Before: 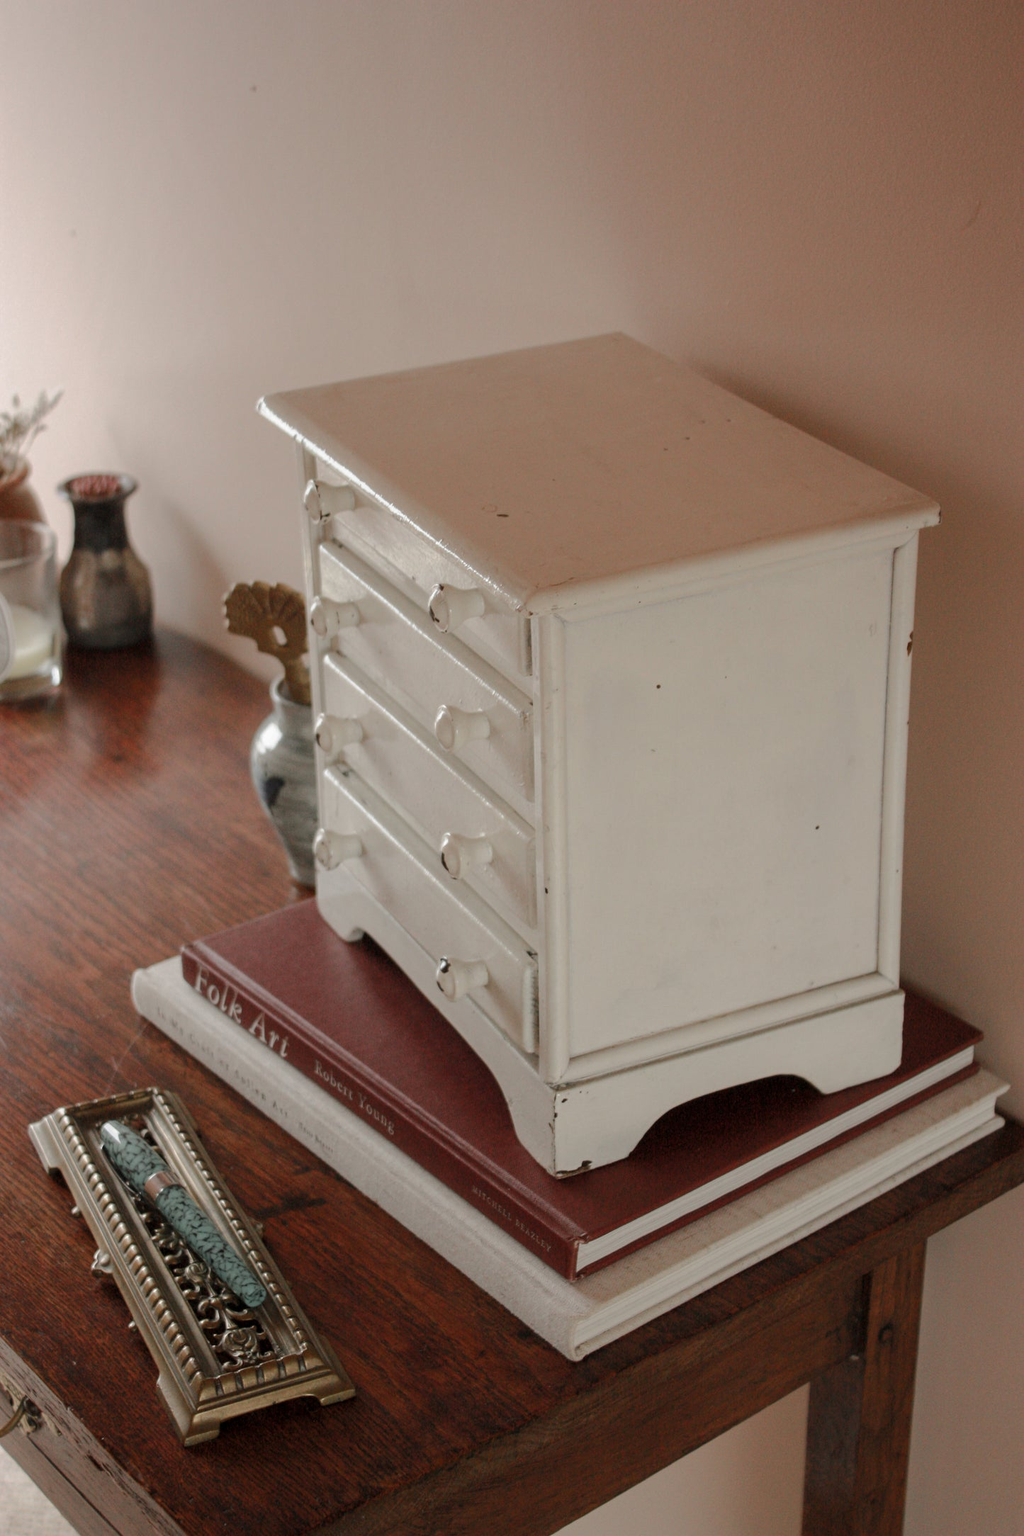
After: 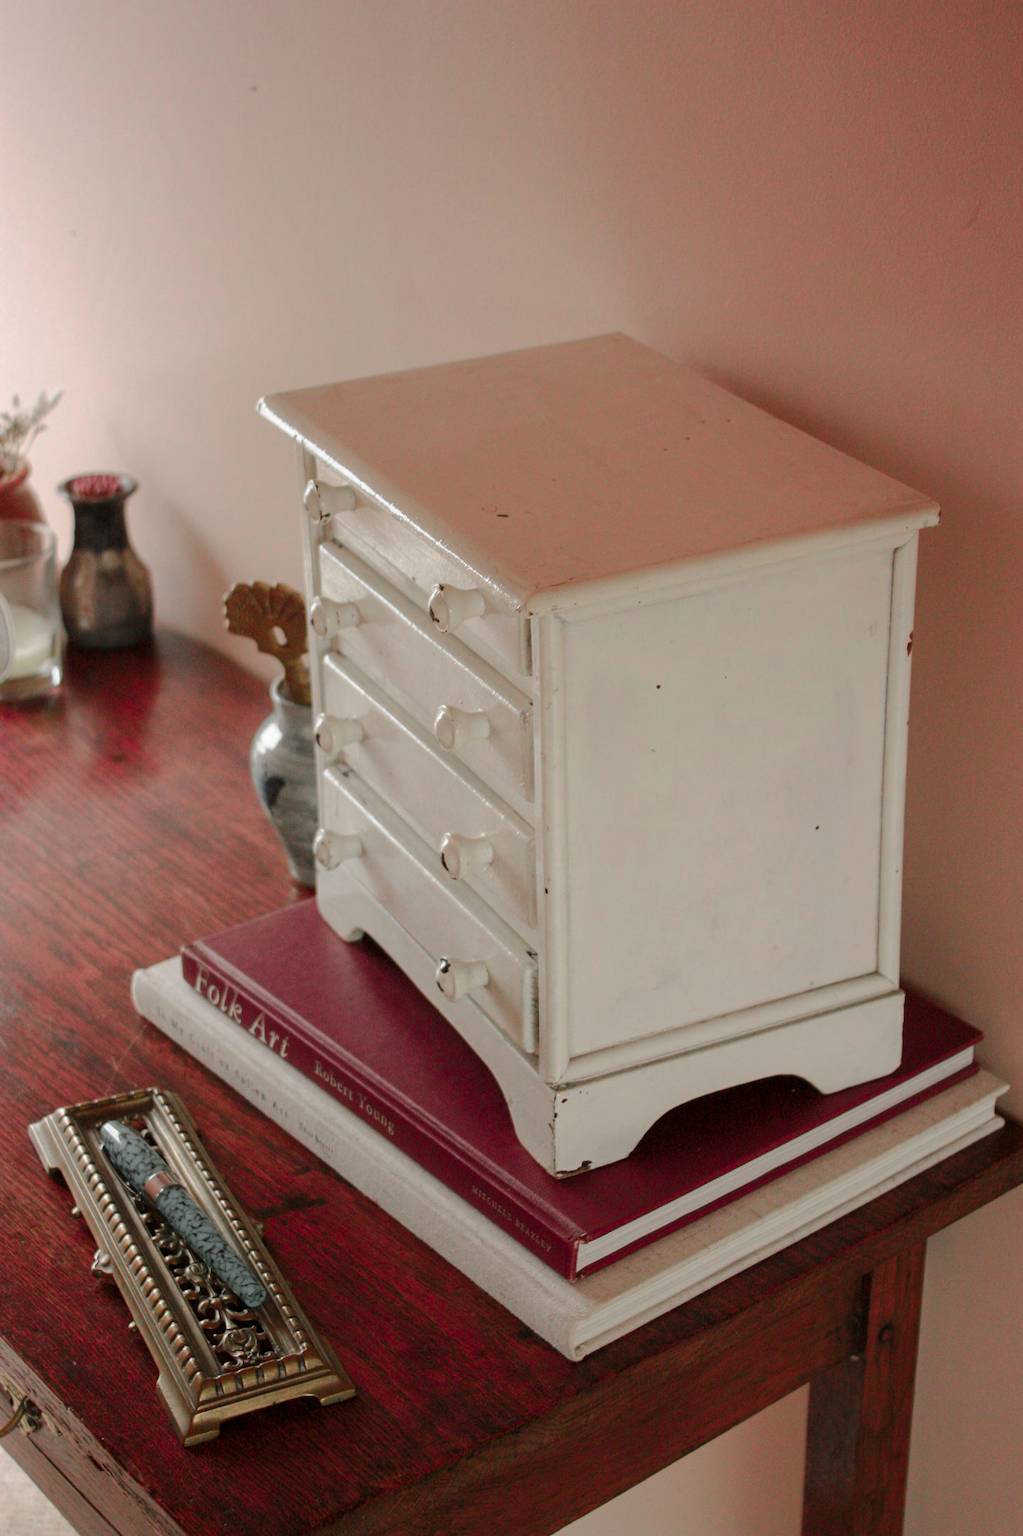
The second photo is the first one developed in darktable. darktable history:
color zones: curves: ch0 [(0, 0.533) (0.126, 0.533) (0.234, 0.533) (0.368, 0.357) (0.5, 0.5) (0.625, 0.5) (0.74, 0.637) (0.875, 0.5)]; ch1 [(0.004, 0.708) (0.129, 0.662) (0.25, 0.5) (0.375, 0.331) (0.496, 0.396) (0.625, 0.649) (0.739, 0.26) (0.875, 0.5) (1, 0.478)]; ch2 [(0, 0.409) (0.132, 0.403) (0.236, 0.558) (0.379, 0.448) (0.5, 0.5) (0.625, 0.5) (0.691, 0.39) (0.875, 0.5)]
contrast brightness saturation: contrast 0.08, saturation 0.02
